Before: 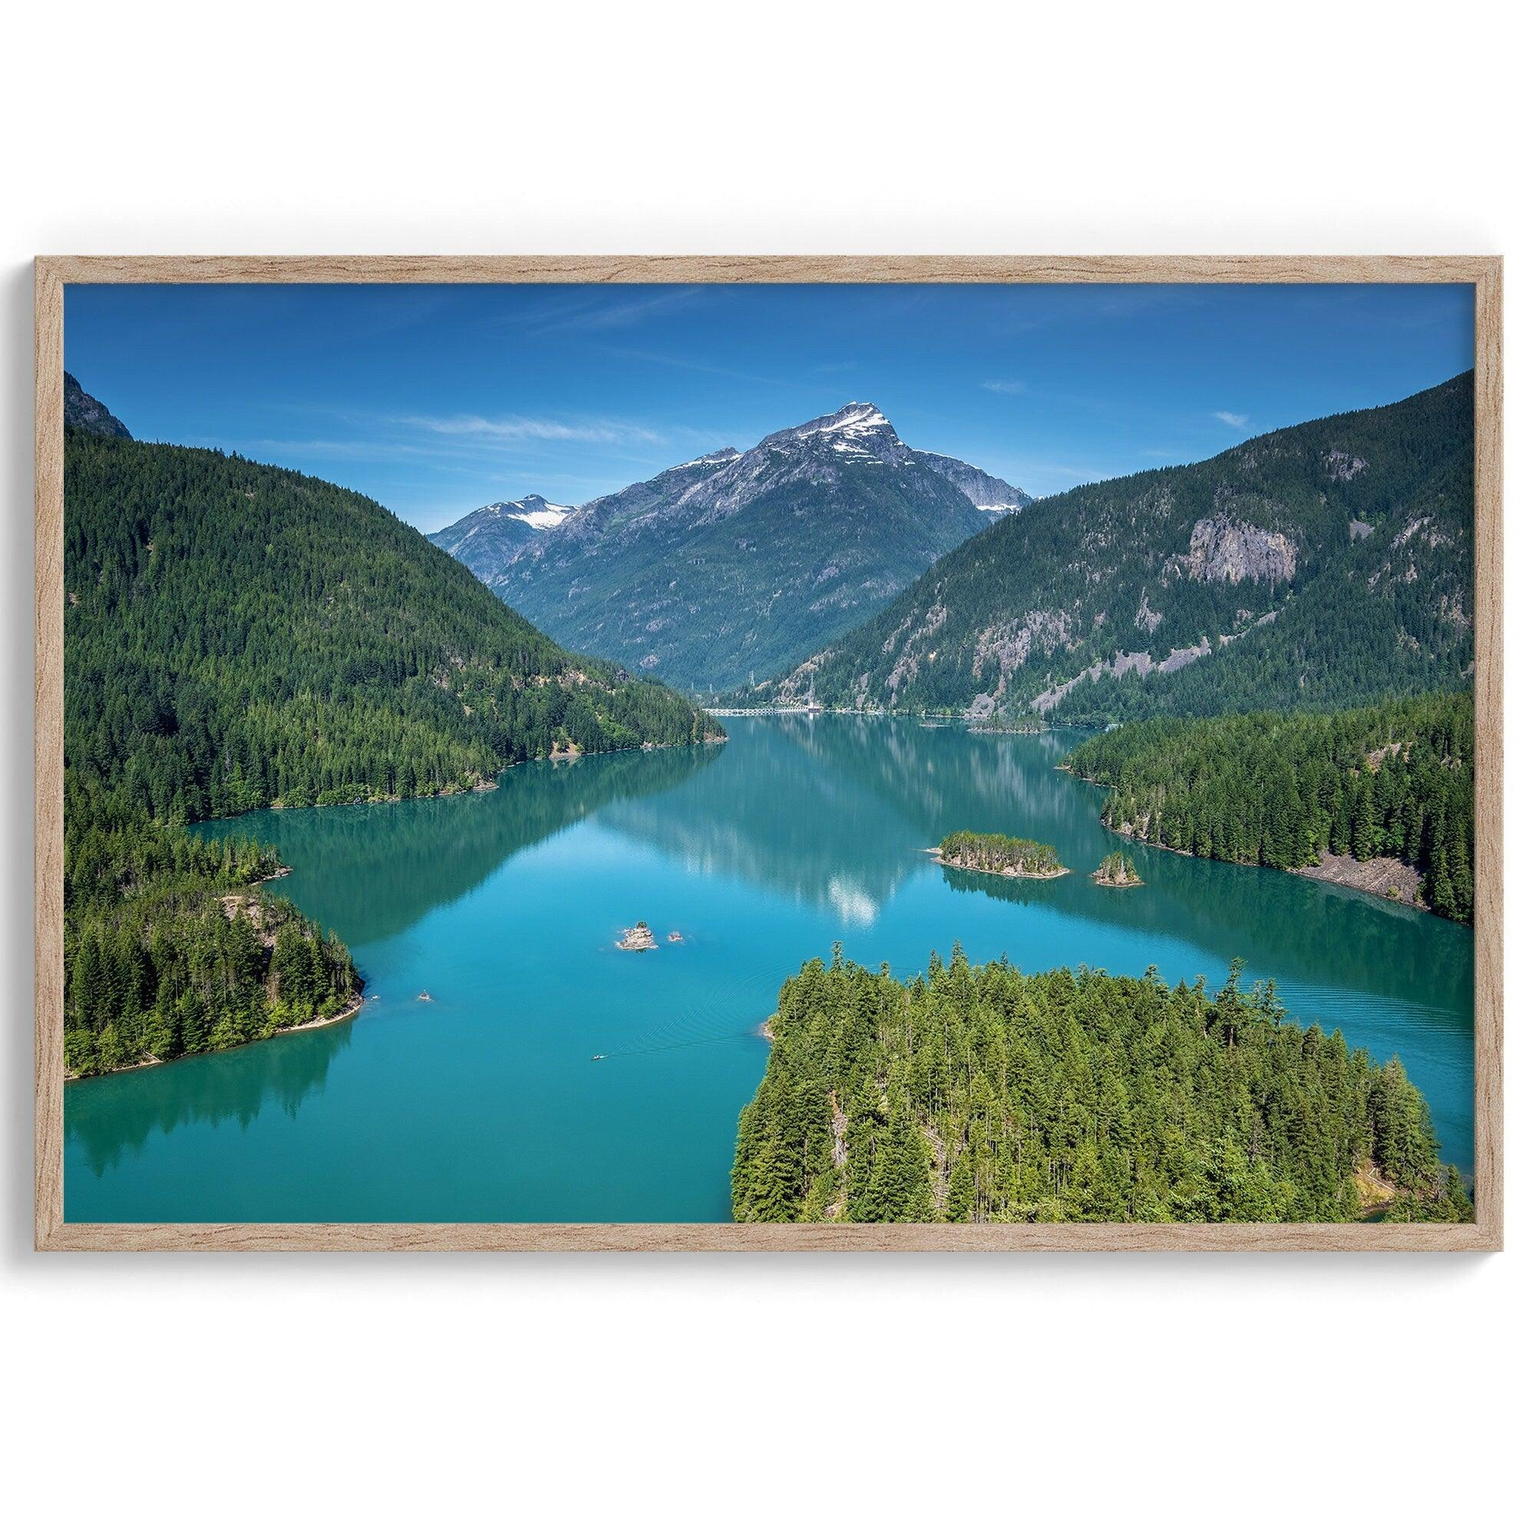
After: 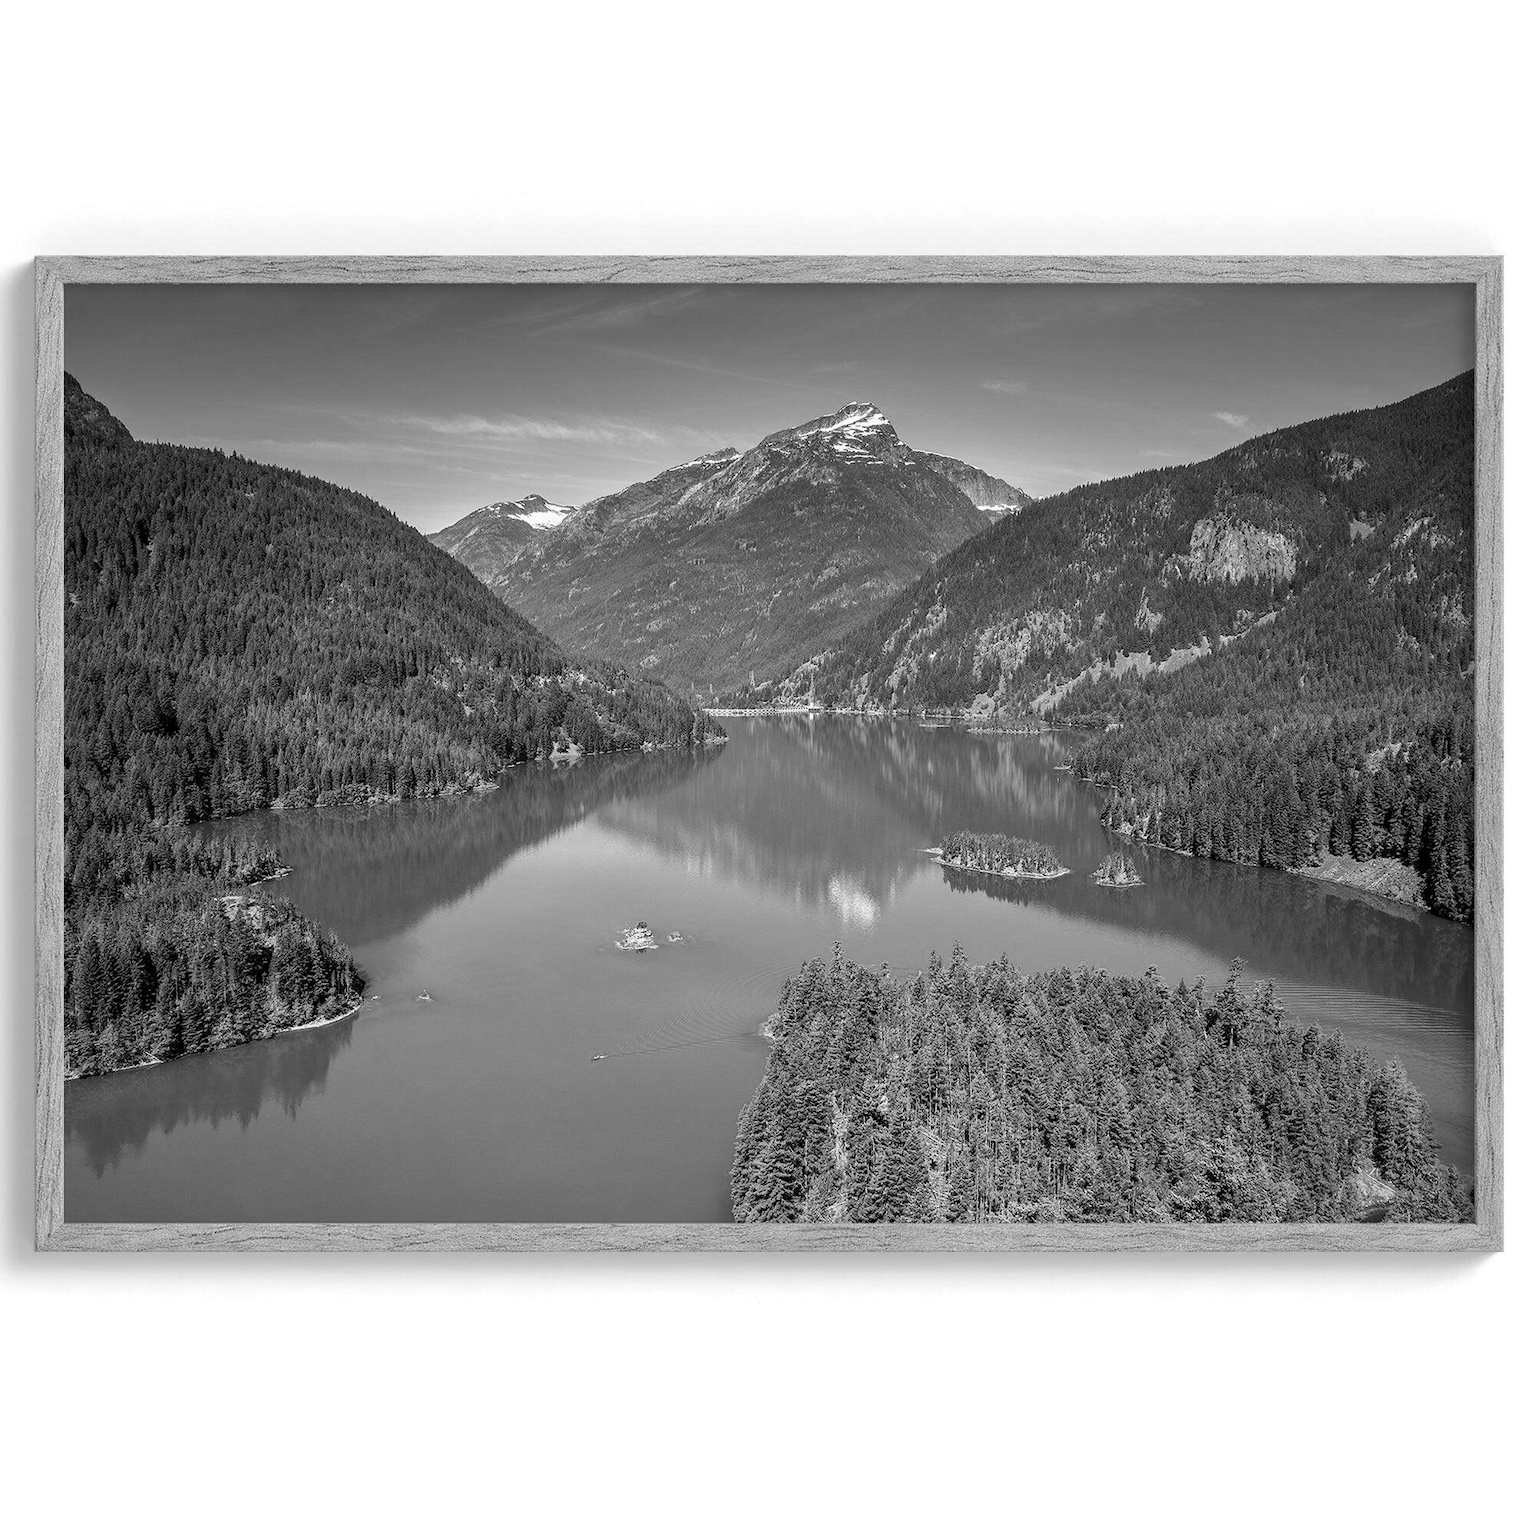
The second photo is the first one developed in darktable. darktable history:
color correction: highlights a* 9.03, highlights b* 8.71, shadows a* 40, shadows b* 40, saturation 0.8
monochrome: on, module defaults
local contrast: mode bilateral grid, contrast 20, coarseness 50, detail 120%, midtone range 0.2
